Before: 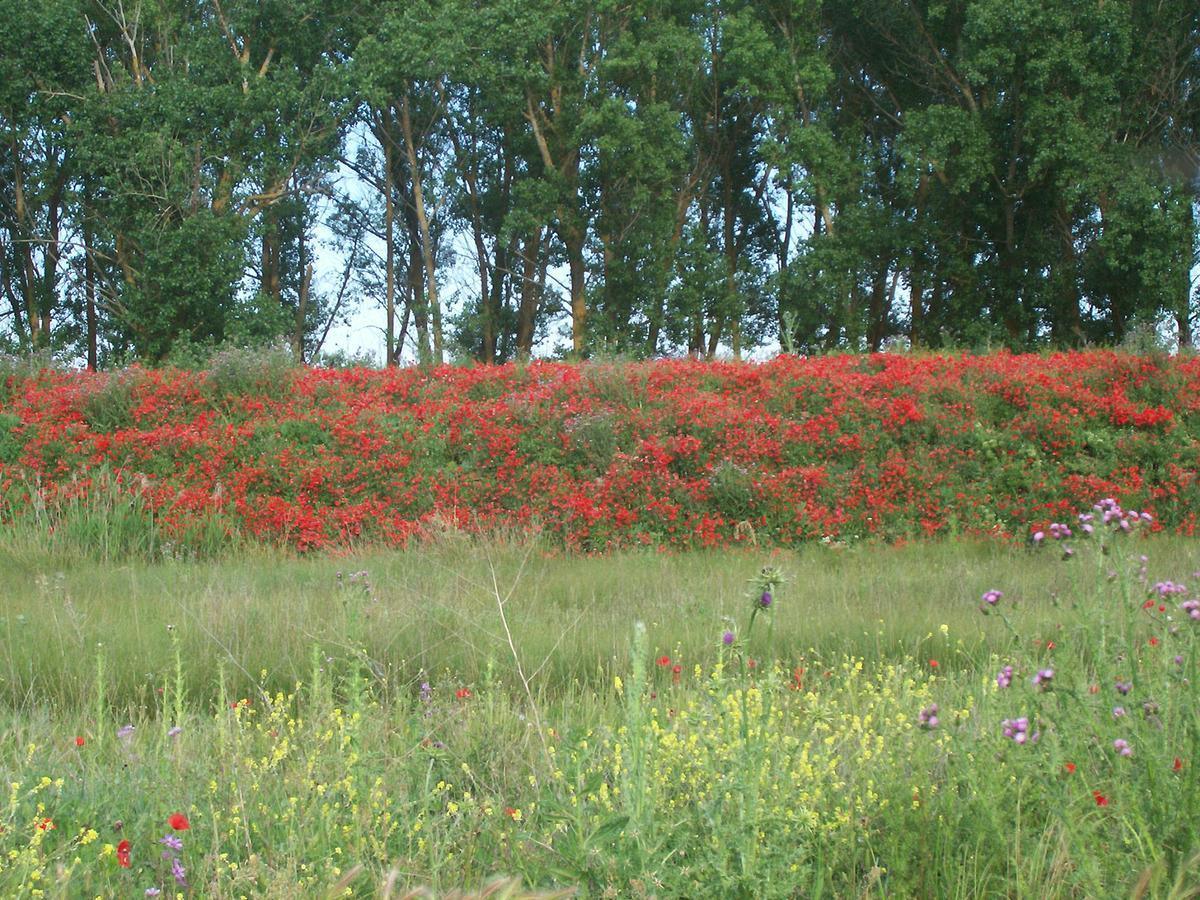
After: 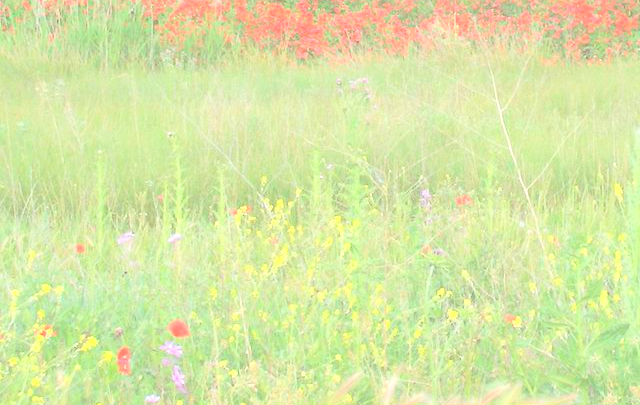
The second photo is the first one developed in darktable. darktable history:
contrast brightness saturation: brightness 1
crop and rotate: top 54.778%, right 46.61%, bottom 0.159%
exposure: exposure 0.6 EV, compensate highlight preservation false
